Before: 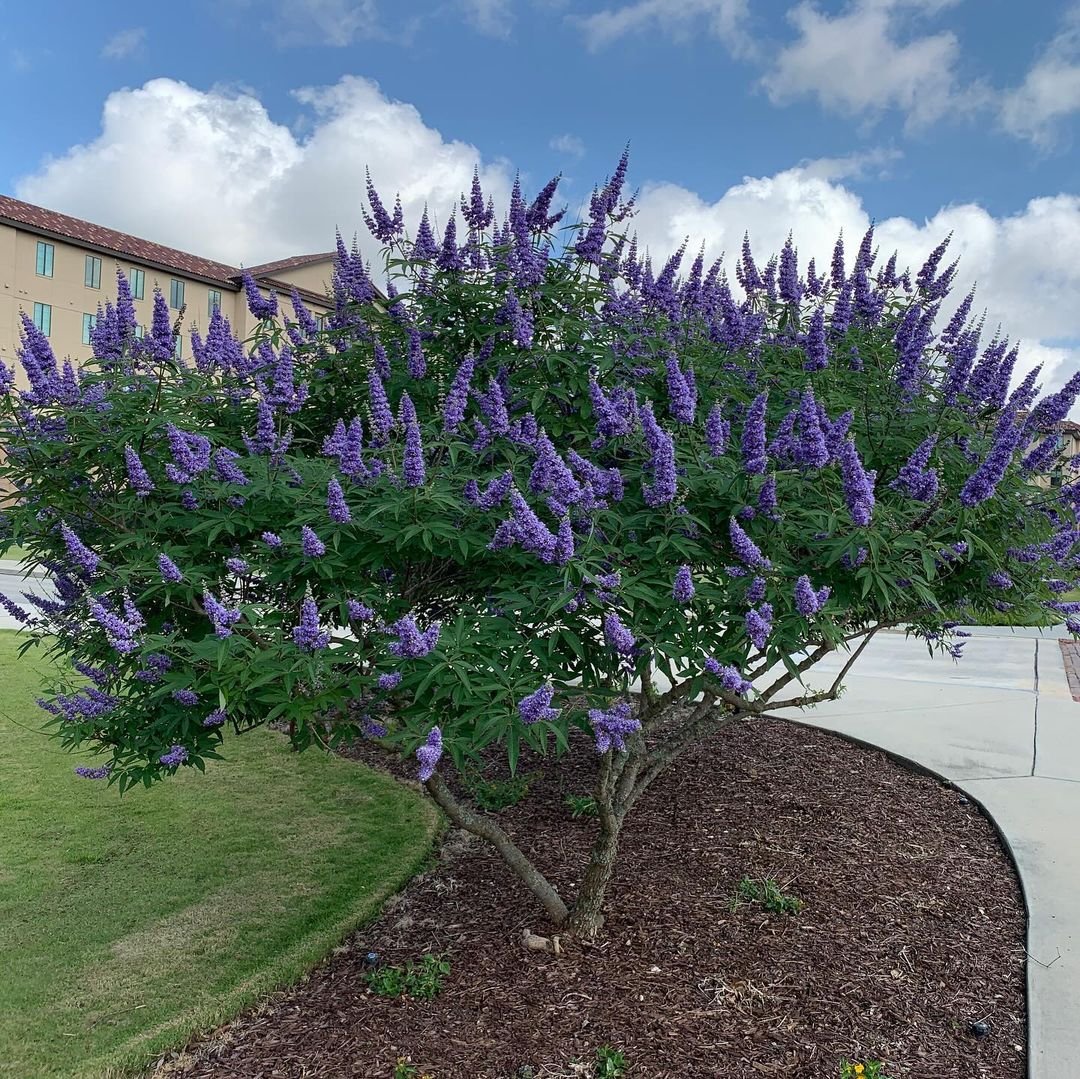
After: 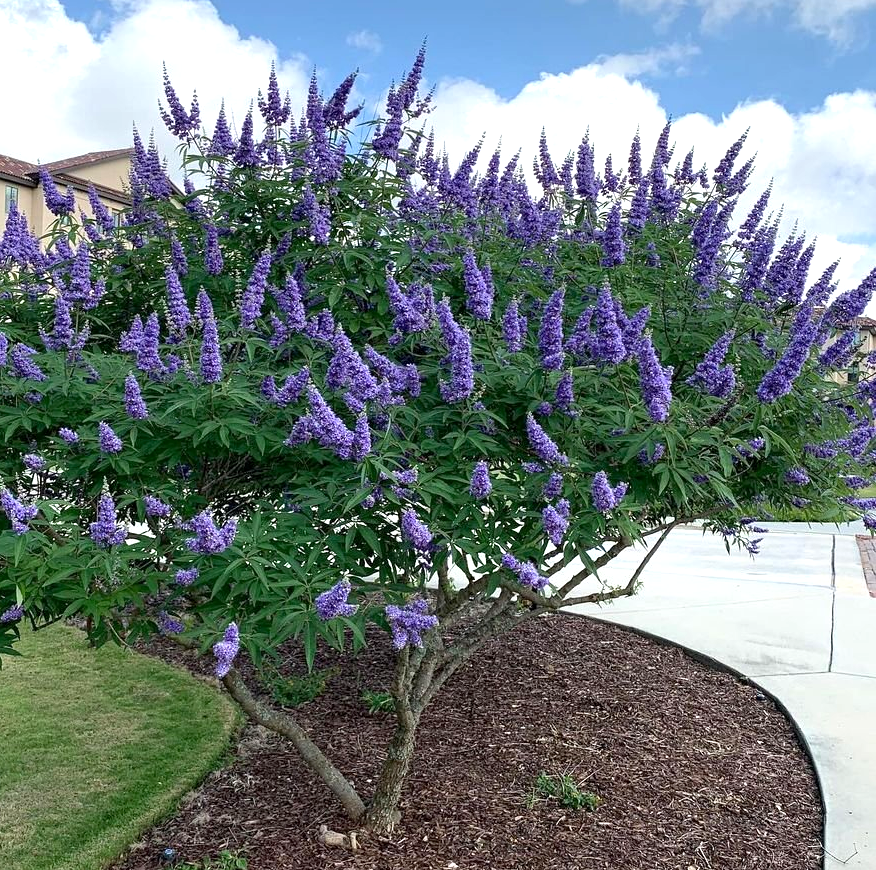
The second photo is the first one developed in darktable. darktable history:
exposure: black level correction 0.001, exposure 0.674 EV, compensate highlight preservation false
crop: left 18.831%, top 9.721%, right 0%, bottom 9.645%
